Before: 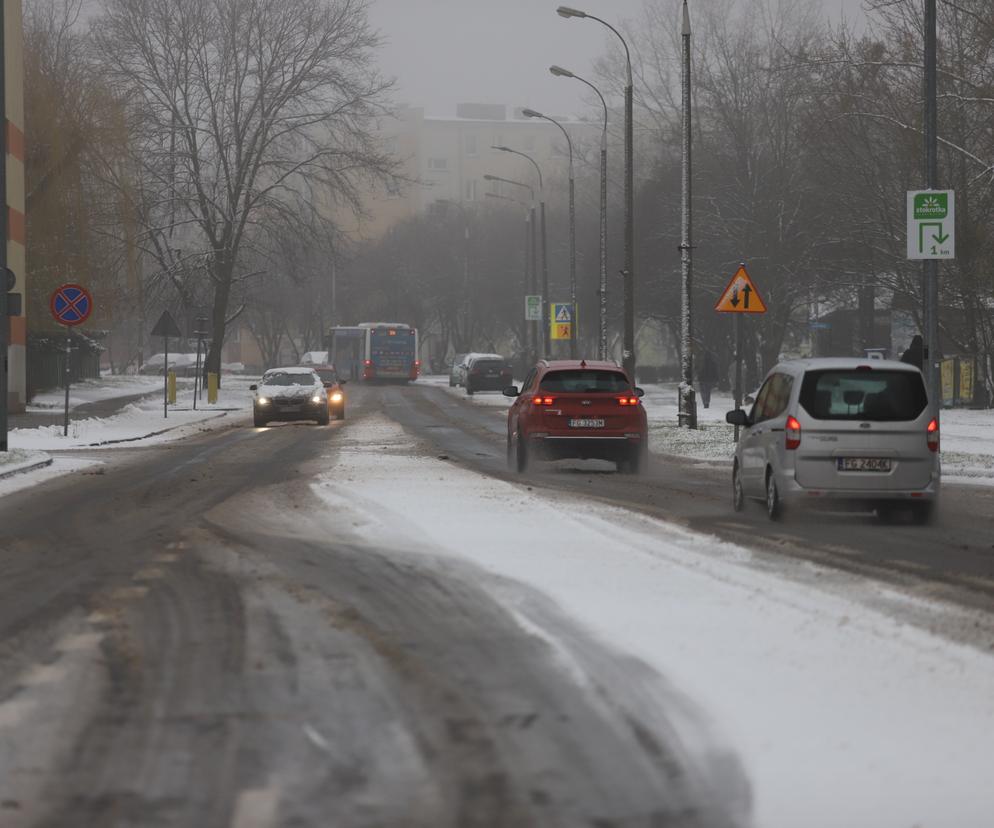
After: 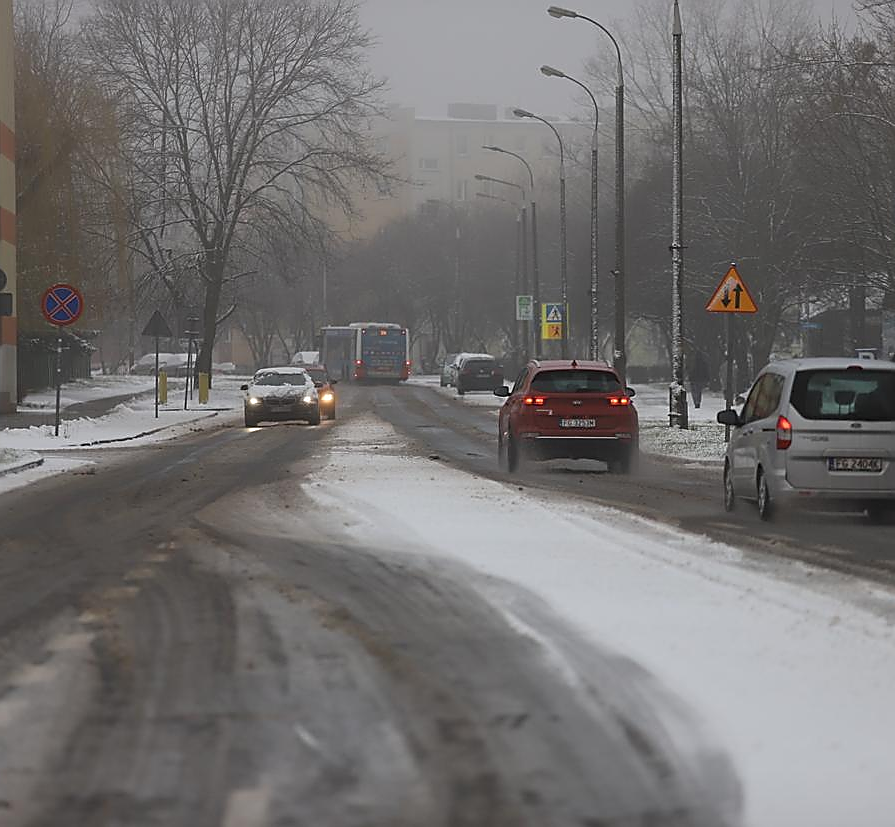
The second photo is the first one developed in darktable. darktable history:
sharpen: radius 1.4, amount 1.25, threshold 0.7
crop and rotate: left 1.088%, right 8.807%
